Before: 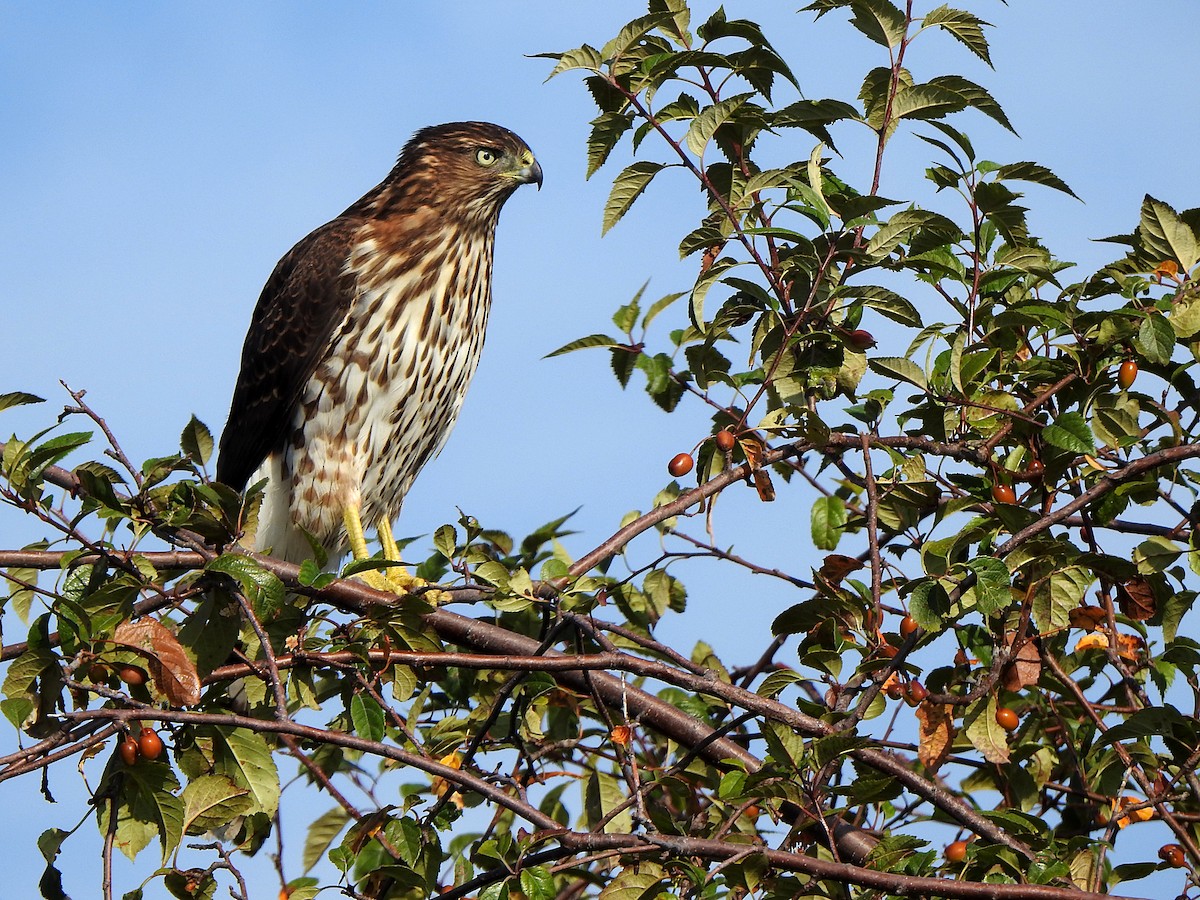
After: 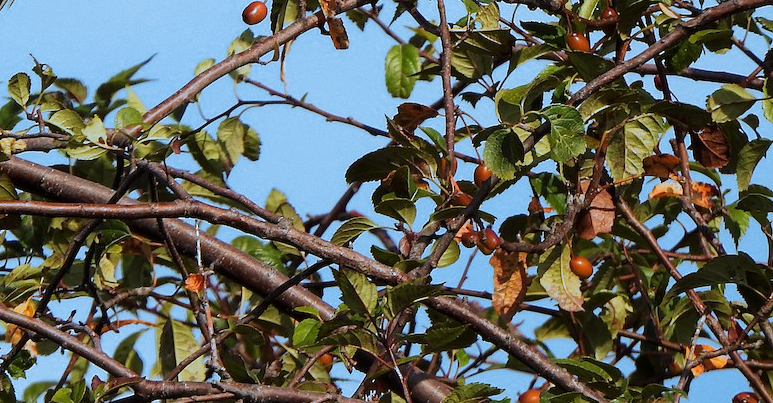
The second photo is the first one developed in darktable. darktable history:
crop and rotate: left 35.509%, top 50.238%, bottom 4.934%
split-toning: shadows › hue 351.18°, shadows › saturation 0.86, highlights › hue 218.82°, highlights › saturation 0.73, balance -19.167
